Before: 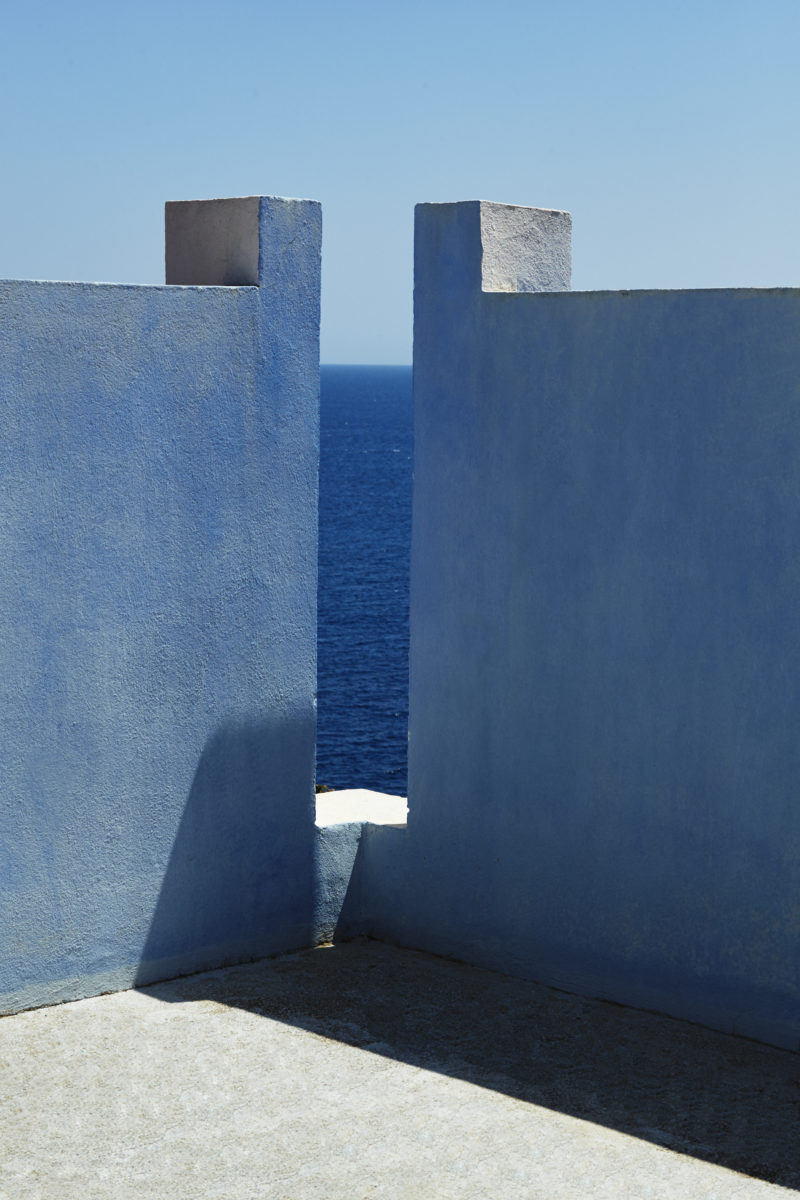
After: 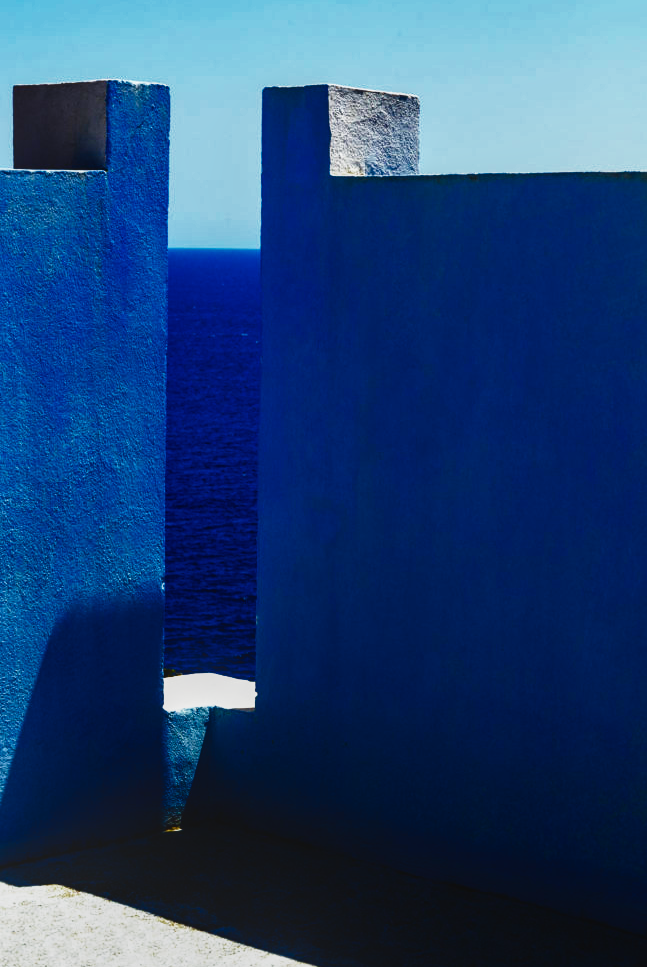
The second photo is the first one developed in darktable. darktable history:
crop: left 19.054%, top 9.73%, right 0%, bottom 9.678%
exposure: compensate exposure bias true, compensate highlight preservation false
contrast brightness saturation: contrast 0.092, brightness -0.573, saturation 0.169
color balance rgb: power › chroma 0.503%, power › hue 259.12°, perceptual saturation grading › global saturation 37.166%, perceptual saturation grading › shadows 35.909%
local contrast: on, module defaults
base curve: curves: ch0 [(0, 0.036) (0.007, 0.037) (0.604, 0.887) (1, 1)], preserve colors none
